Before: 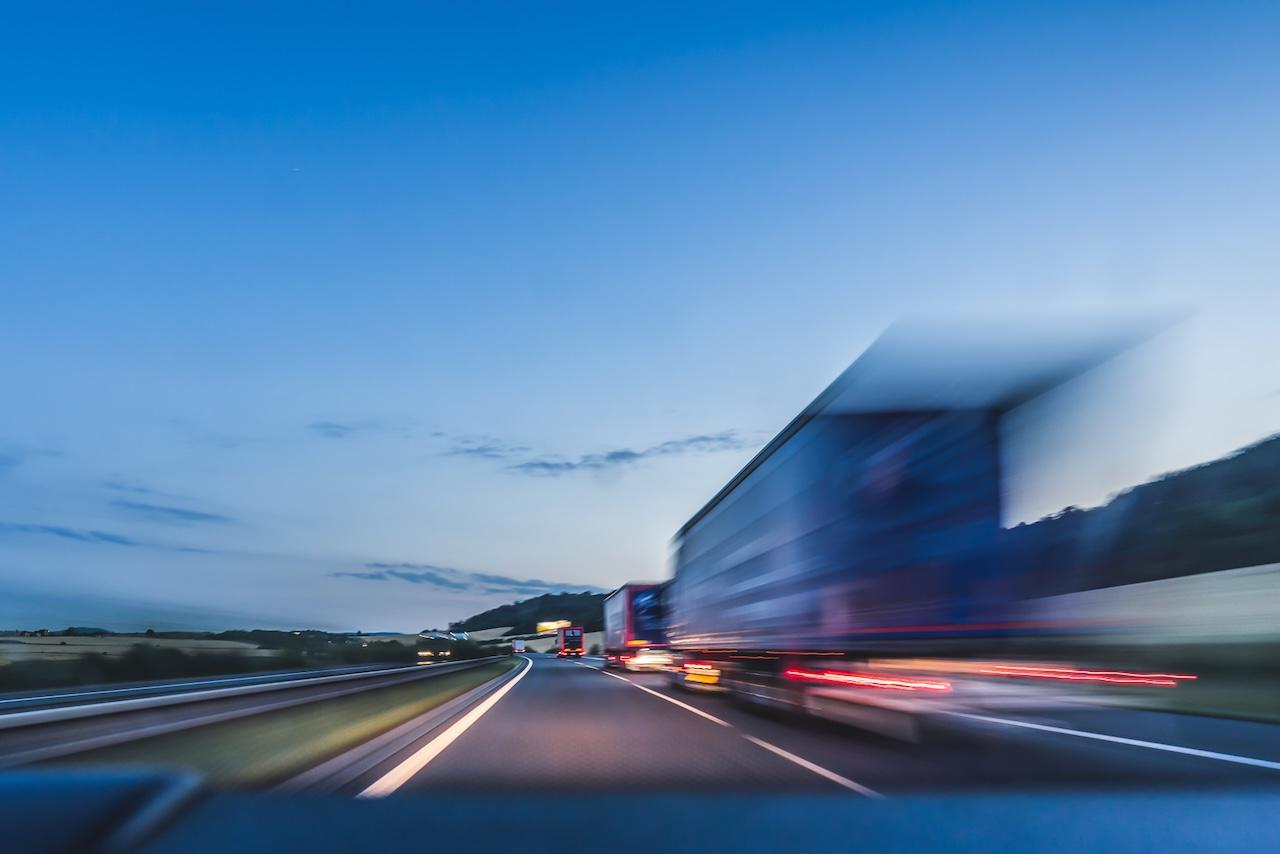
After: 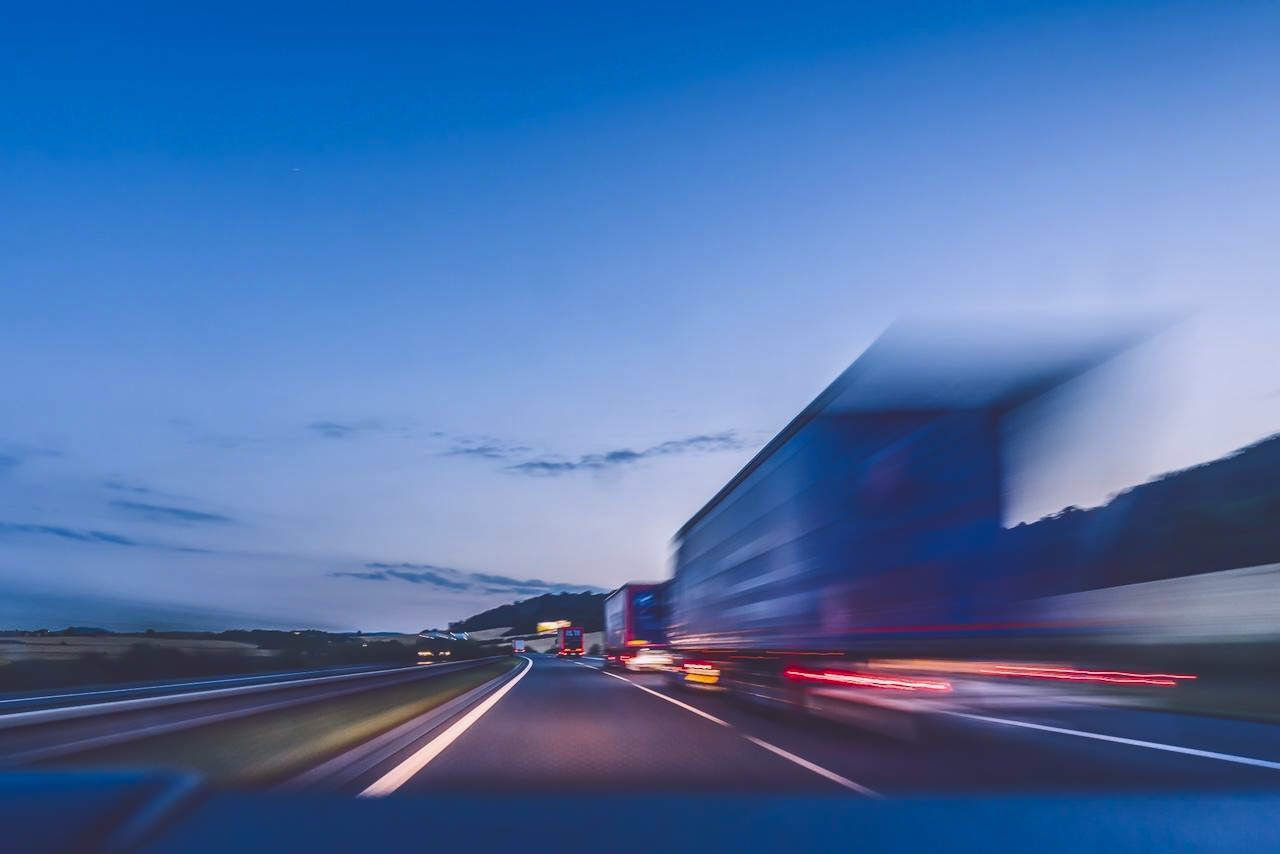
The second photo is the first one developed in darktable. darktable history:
tone curve: curves: ch0 [(0, 0.142) (0.384, 0.314) (0.752, 0.711) (0.991, 0.95)]; ch1 [(0.006, 0.129) (0.346, 0.384) (1, 1)]; ch2 [(0.003, 0.057) (0.261, 0.248) (1, 1)], color space Lab, independent channels, preserve colors none
